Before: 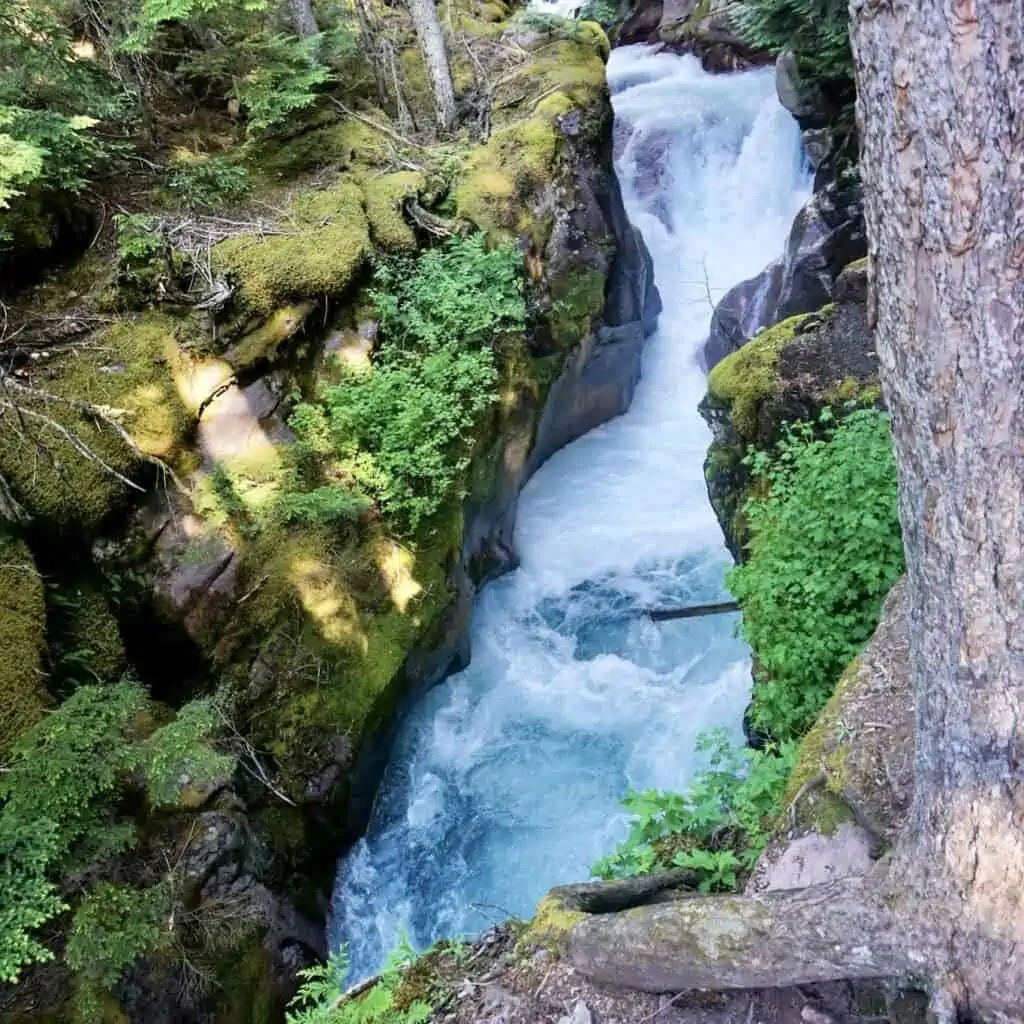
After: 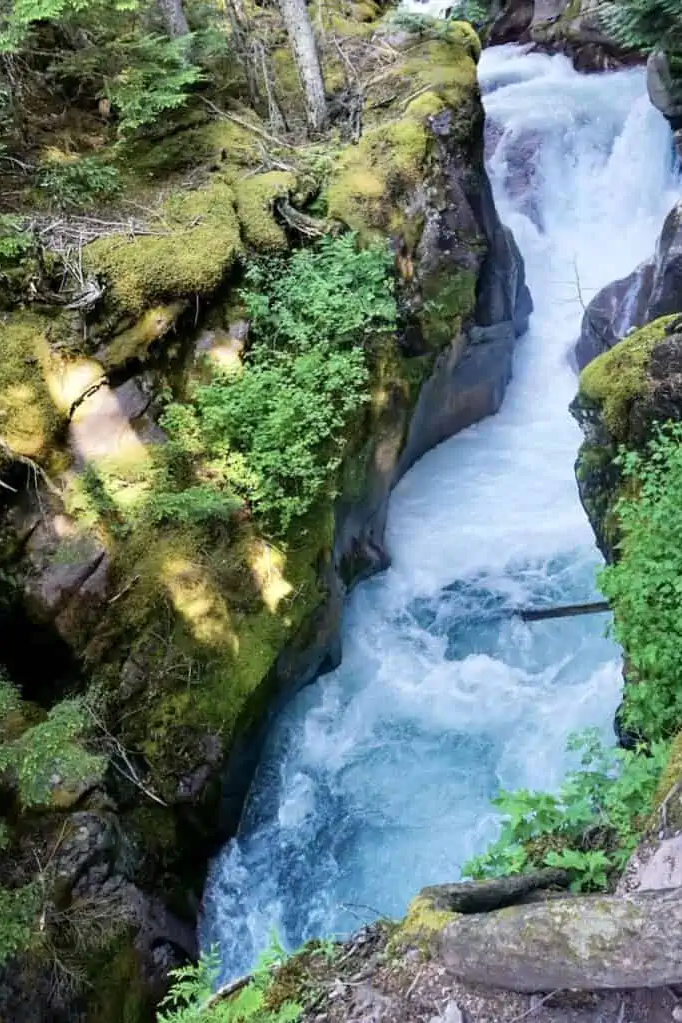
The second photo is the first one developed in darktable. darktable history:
crop and rotate: left 12.673%, right 20.66%
tone equalizer: on, module defaults
